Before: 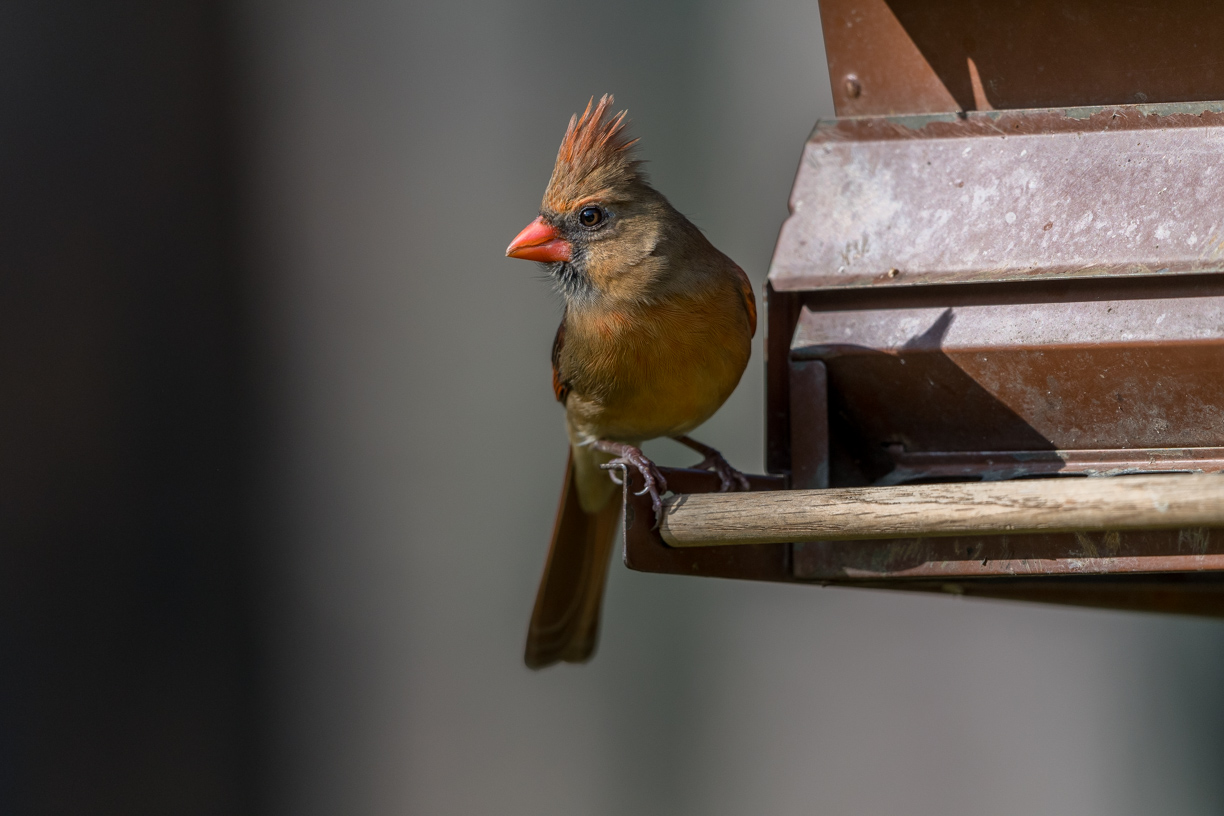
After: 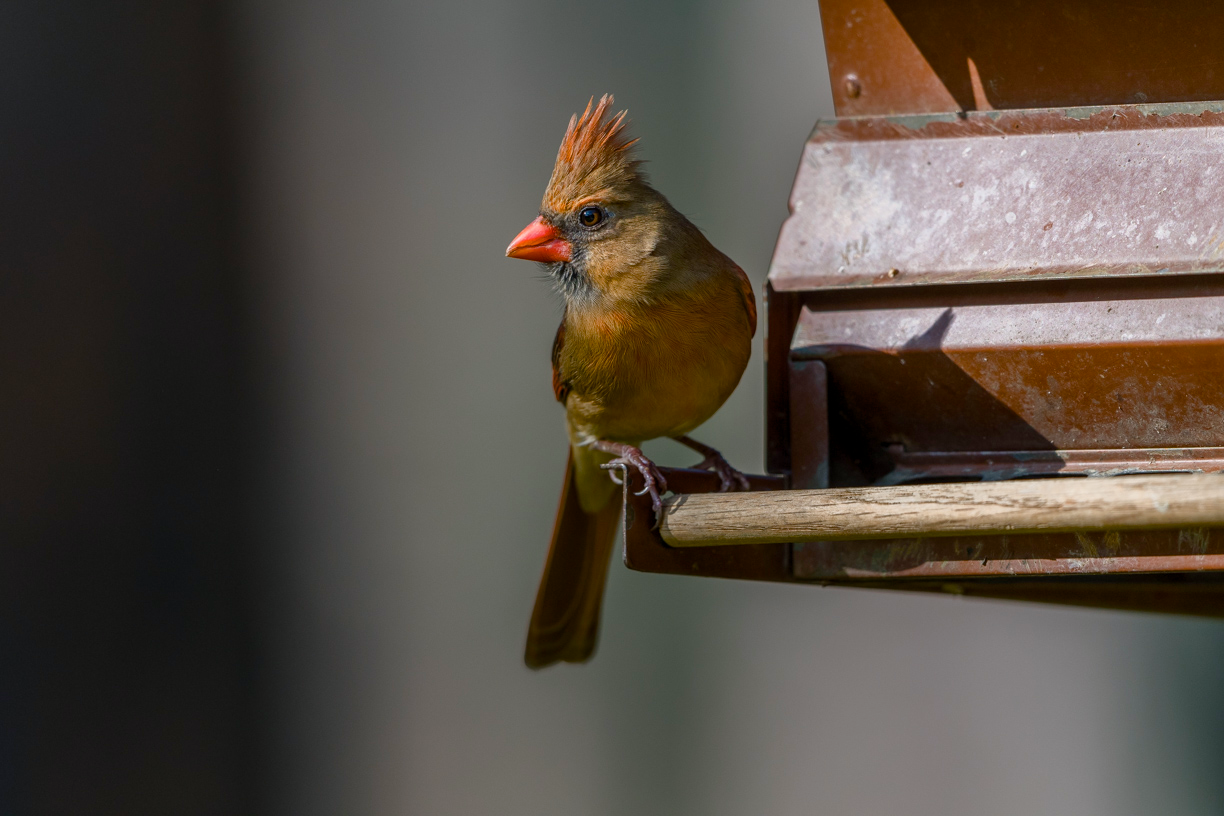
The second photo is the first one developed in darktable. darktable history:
color balance rgb: shadows lift › chroma 0.812%, shadows lift › hue 112.86°, perceptual saturation grading › global saturation 45.606%, perceptual saturation grading › highlights -50.372%, perceptual saturation grading › shadows 30.106%
